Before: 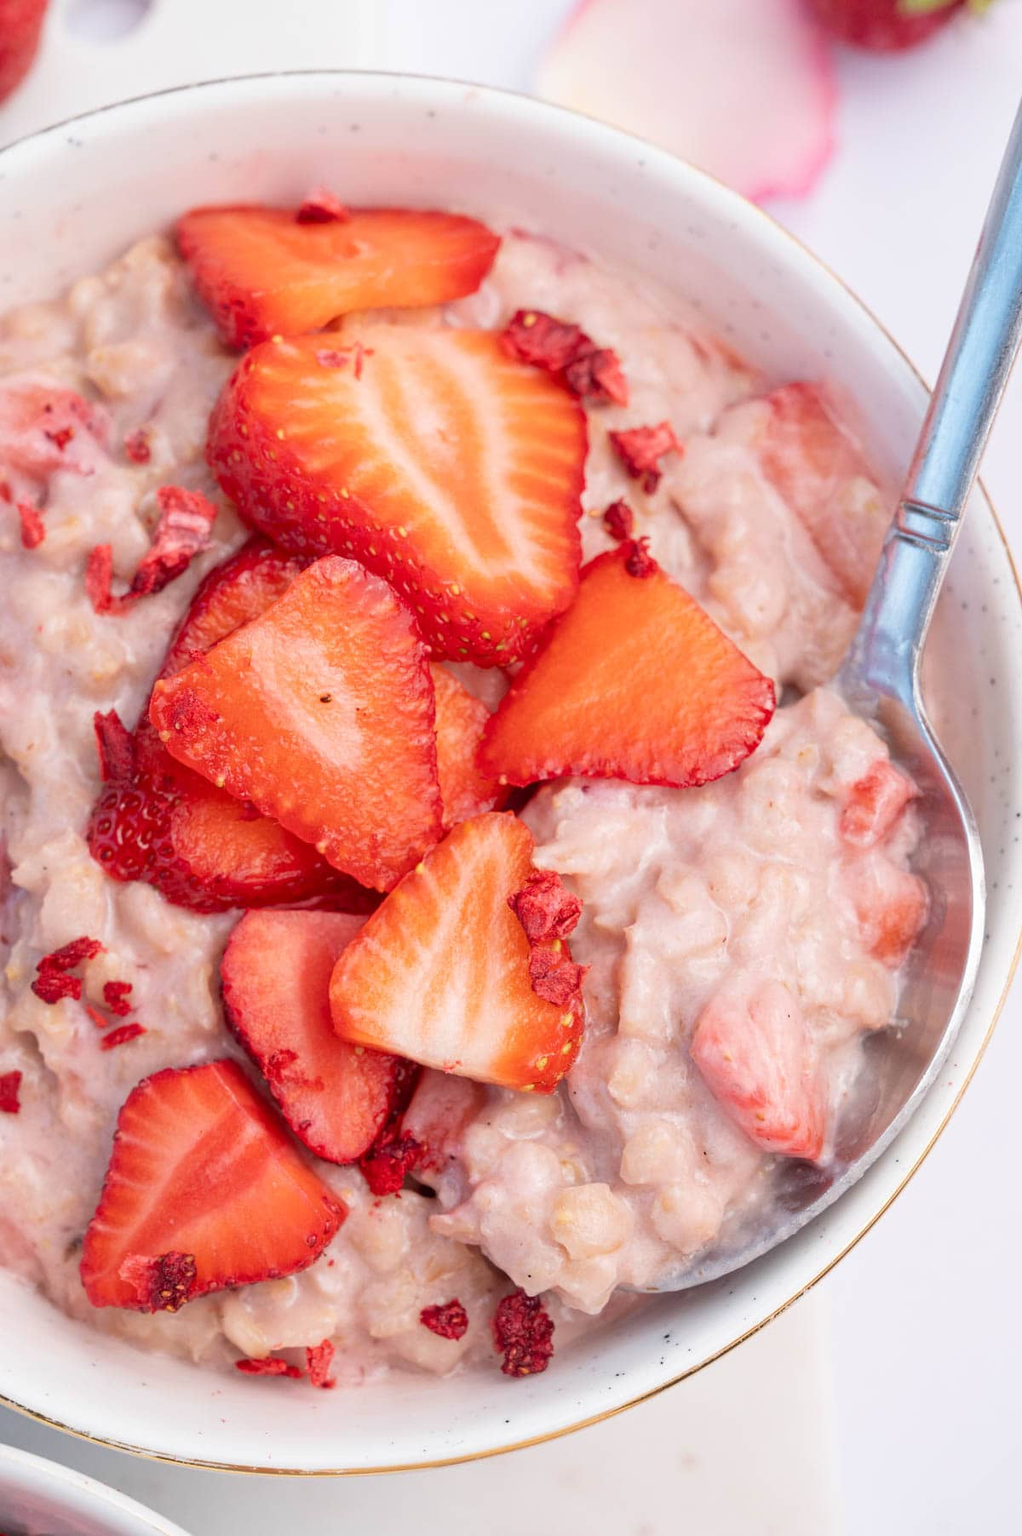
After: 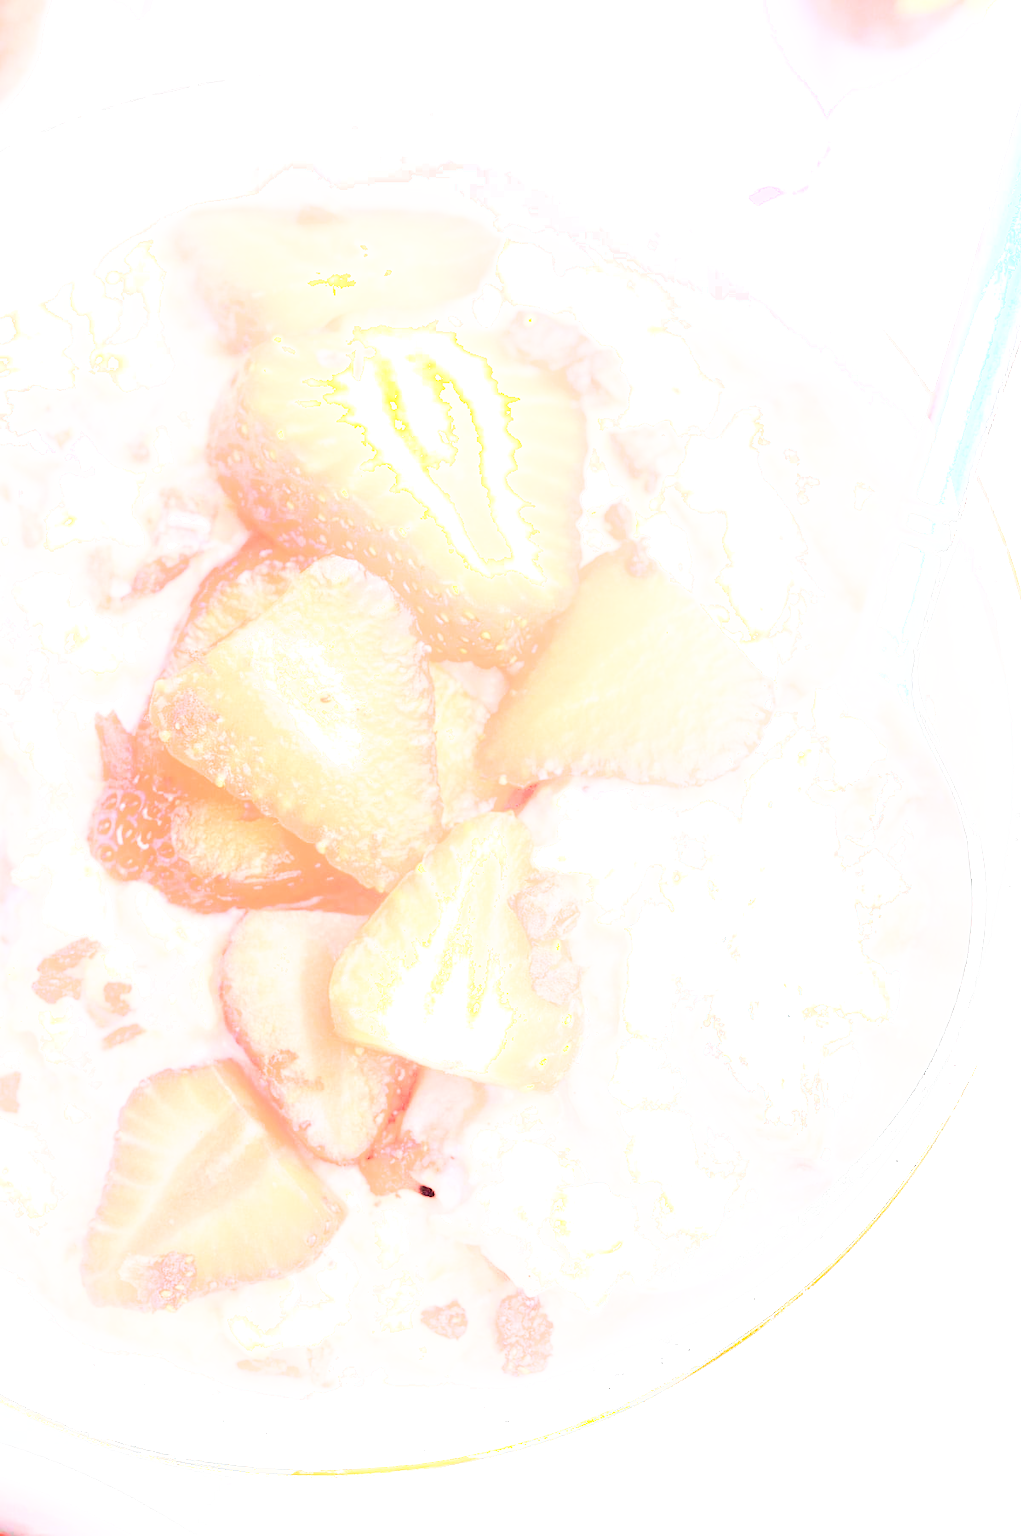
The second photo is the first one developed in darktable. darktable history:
shadows and highlights: shadows -21.19, highlights 98.18, soften with gaussian
exposure: black level correction 0, exposure 1 EV, compensate exposure bias true, compensate highlight preservation false
base curve: curves: ch0 [(0, 0) (0.028, 0.03) (0.121, 0.232) (0.46, 0.748) (0.859, 0.968) (1, 1)], preserve colors none
contrast brightness saturation: contrast 0.026, brightness -0.032
